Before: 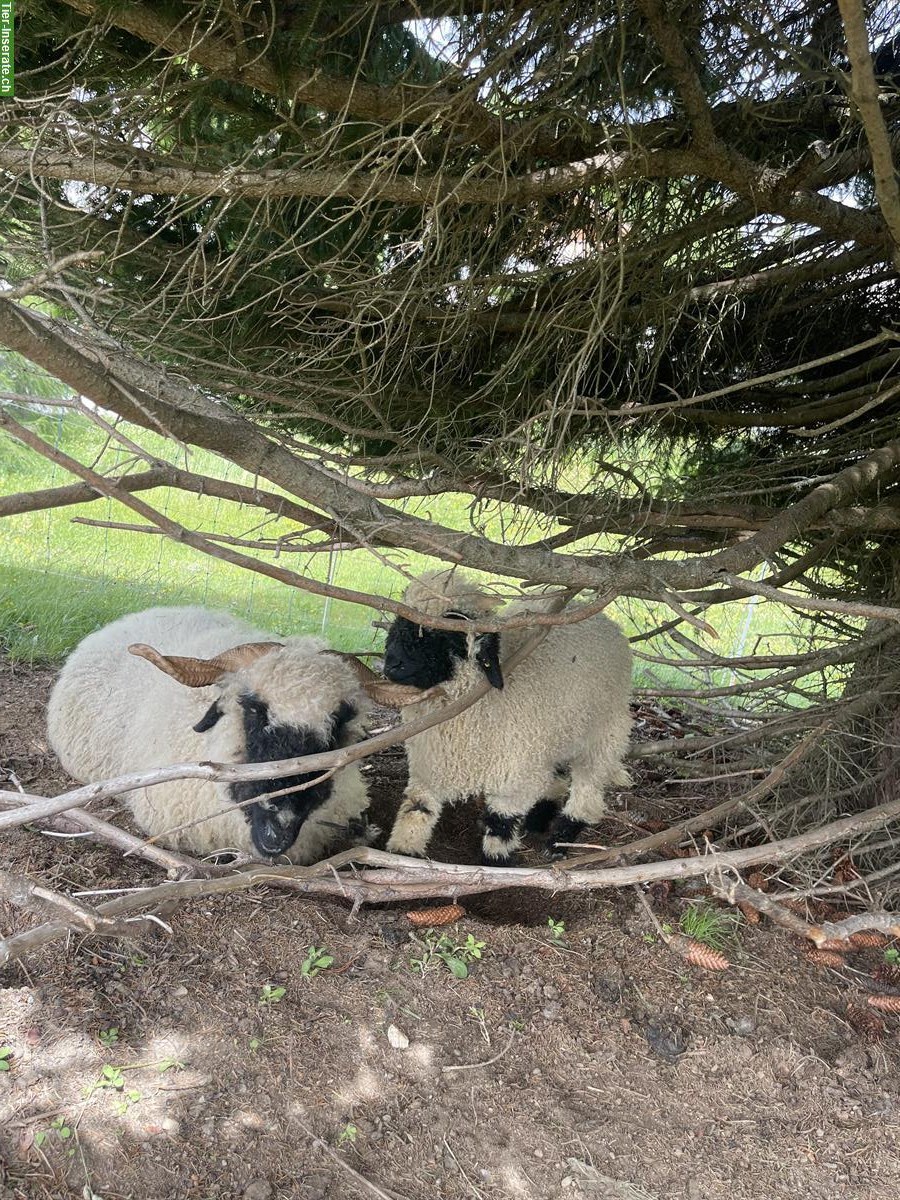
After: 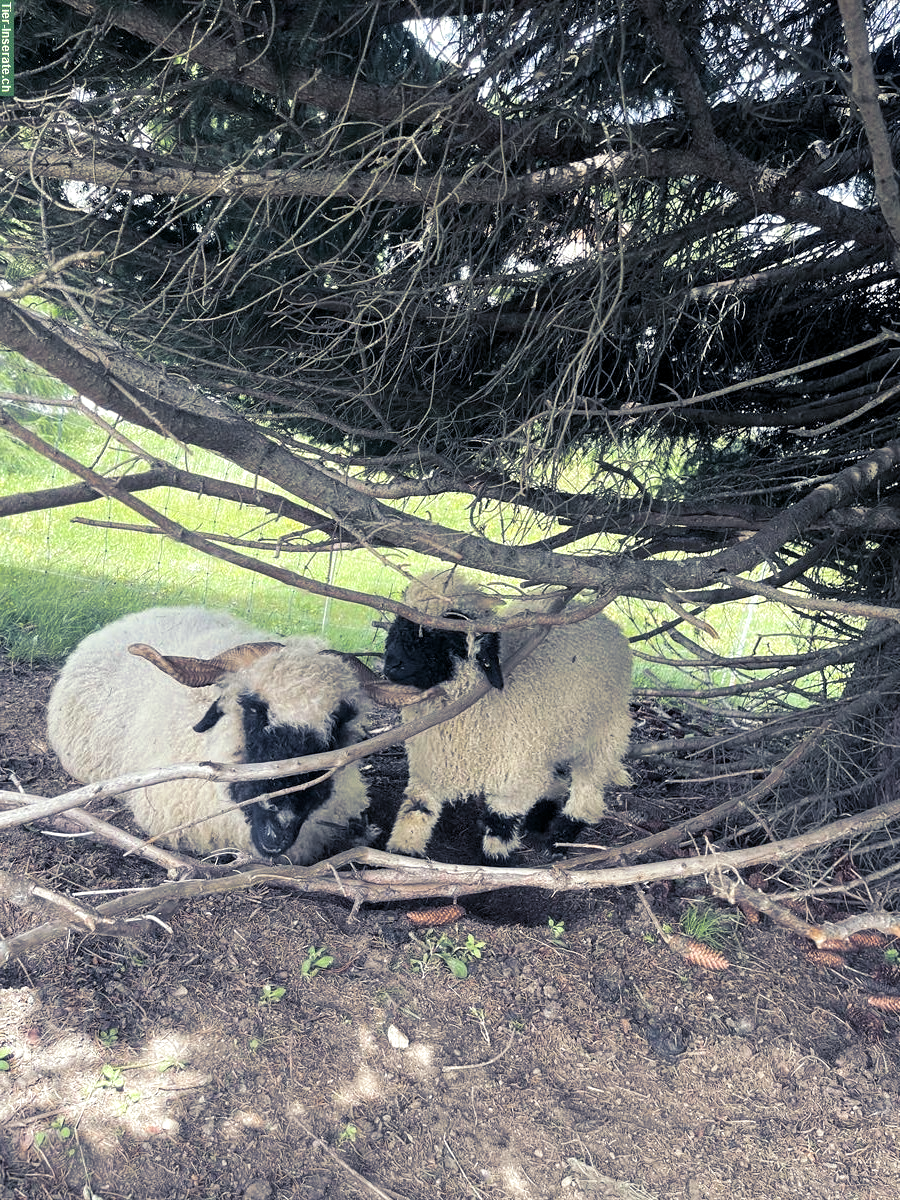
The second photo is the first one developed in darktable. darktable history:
split-toning: shadows › hue 230.4°
shadows and highlights: shadows 37.27, highlights -28.18, soften with gaussian
exposure: black level correction 0.001, exposure 0.3 EV, compensate highlight preservation false
